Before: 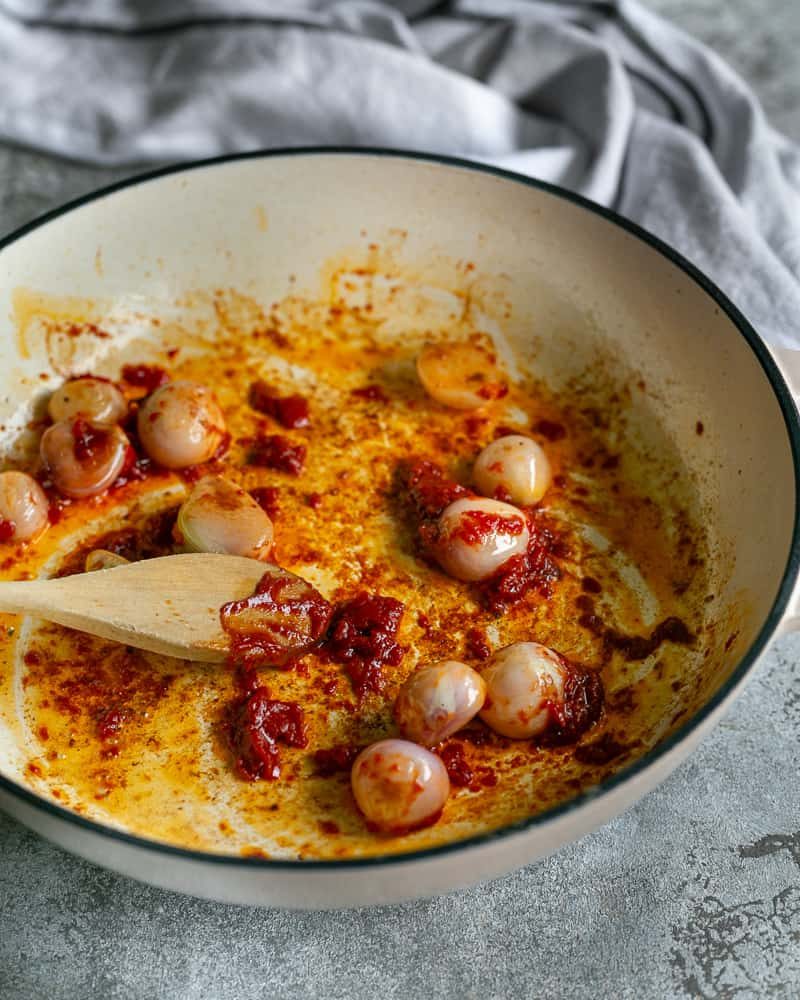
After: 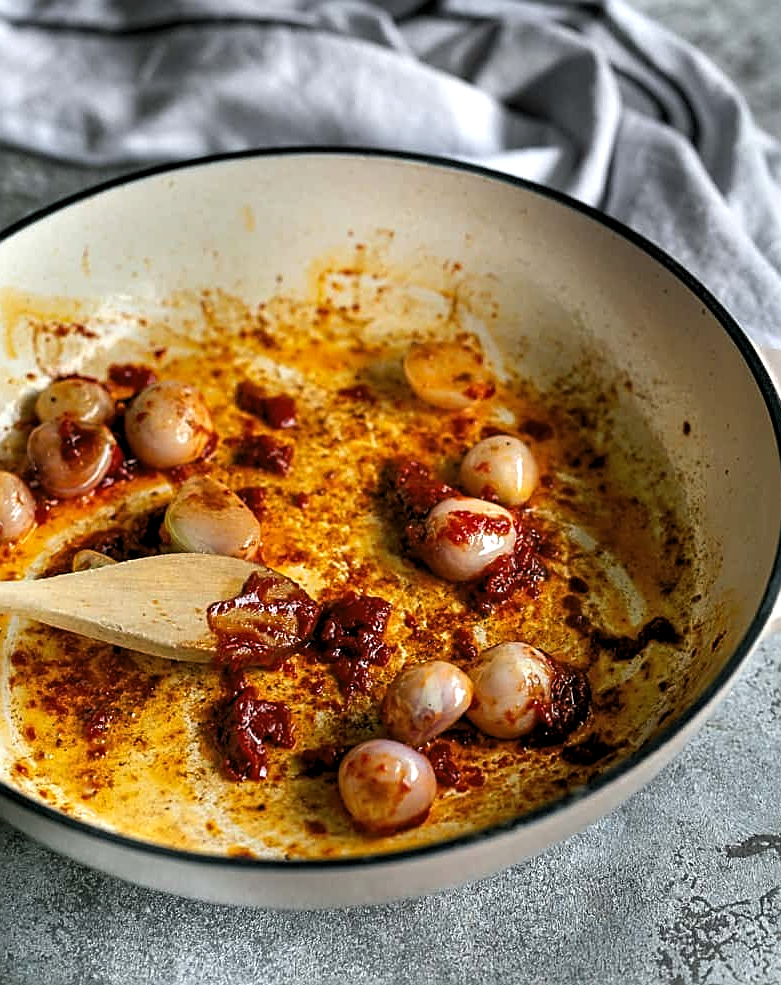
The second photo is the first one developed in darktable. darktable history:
crop and rotate: left 1.688%, right 0.618%, bottom 1.448%
levels: levels [0.052, 0.496, 0.908]
sharpen: on, module defaults
